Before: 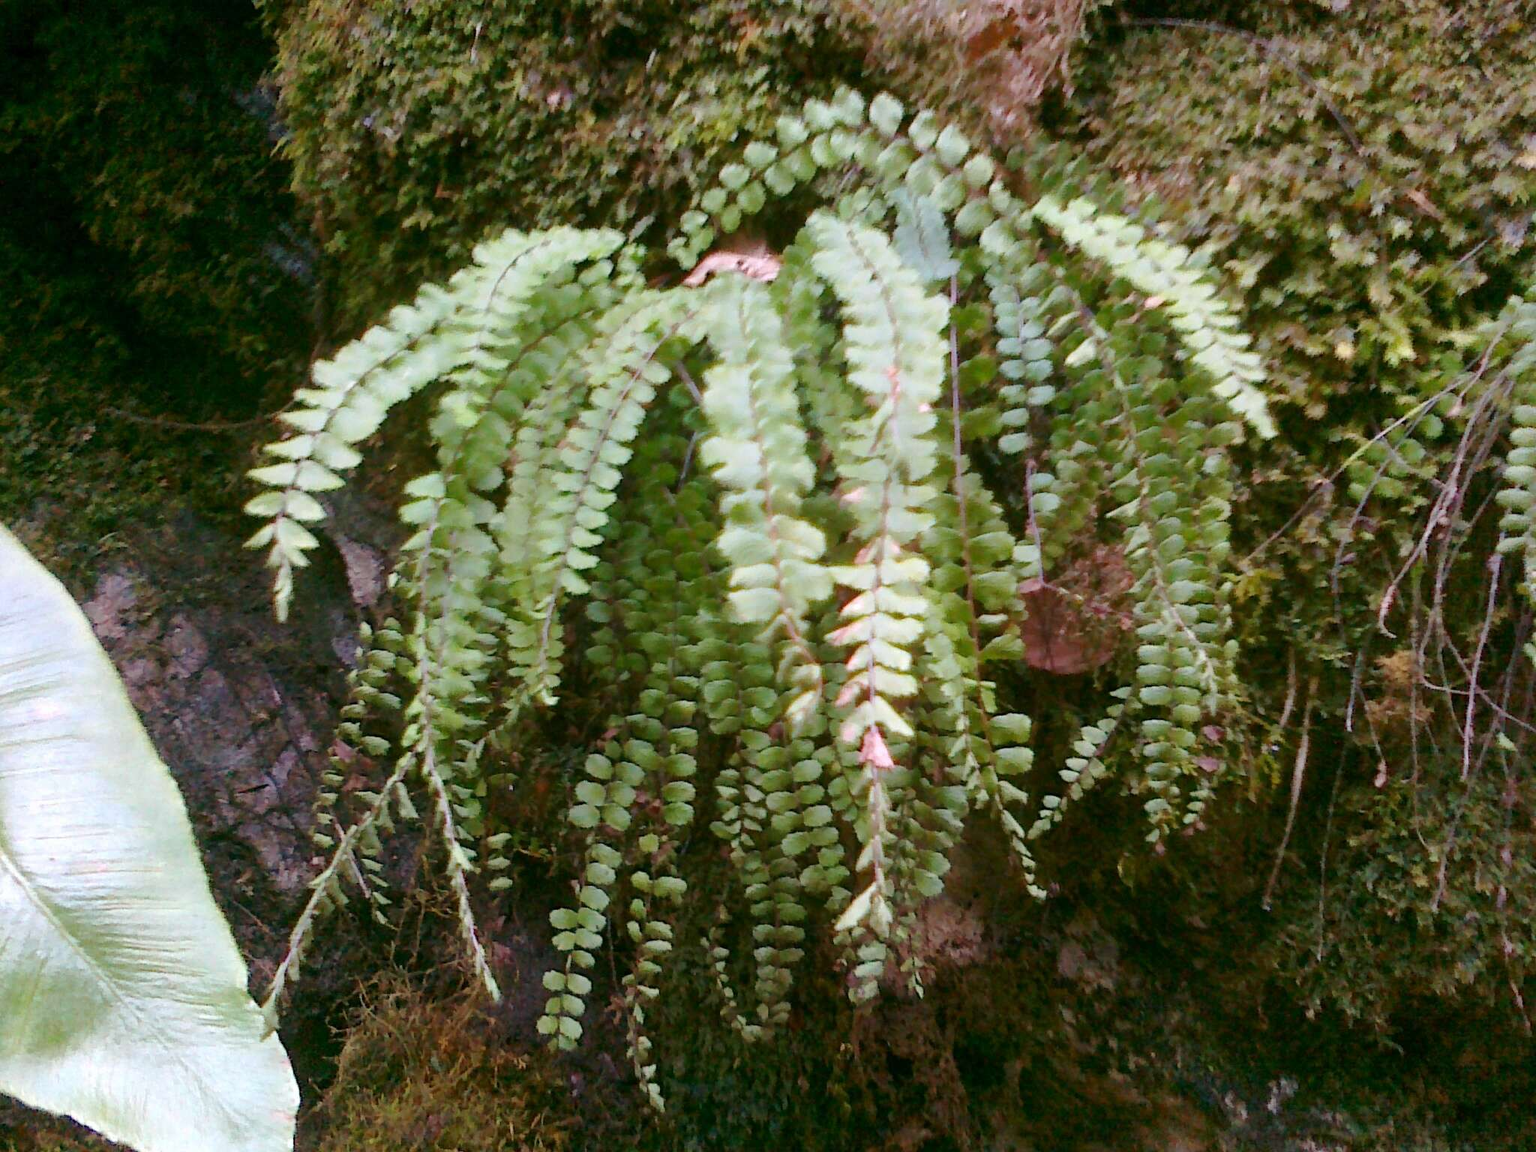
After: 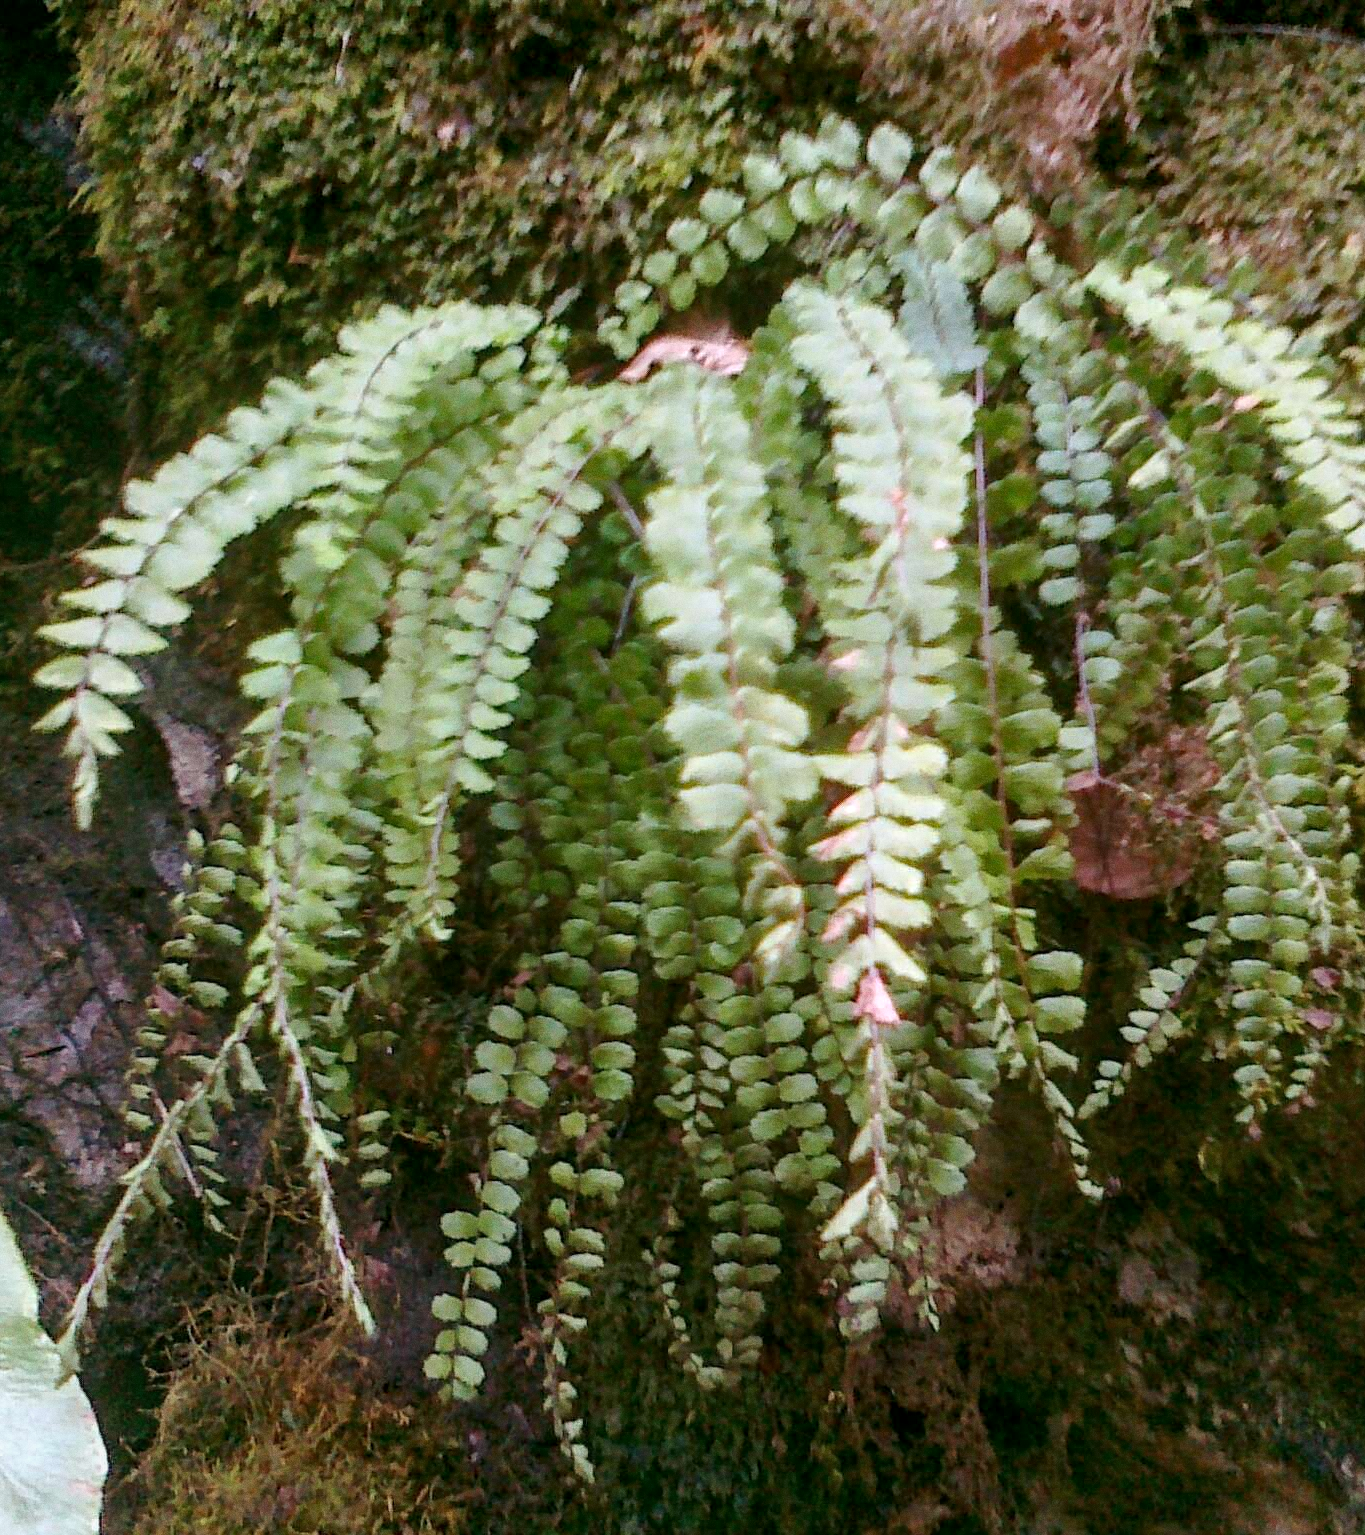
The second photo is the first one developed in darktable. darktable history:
local contrast: on, module defaults
crop and rotate: left 14.292%, right 19.041%
exposure: compensate highlight preservation false
grain: coarseness 0.47 ISO
